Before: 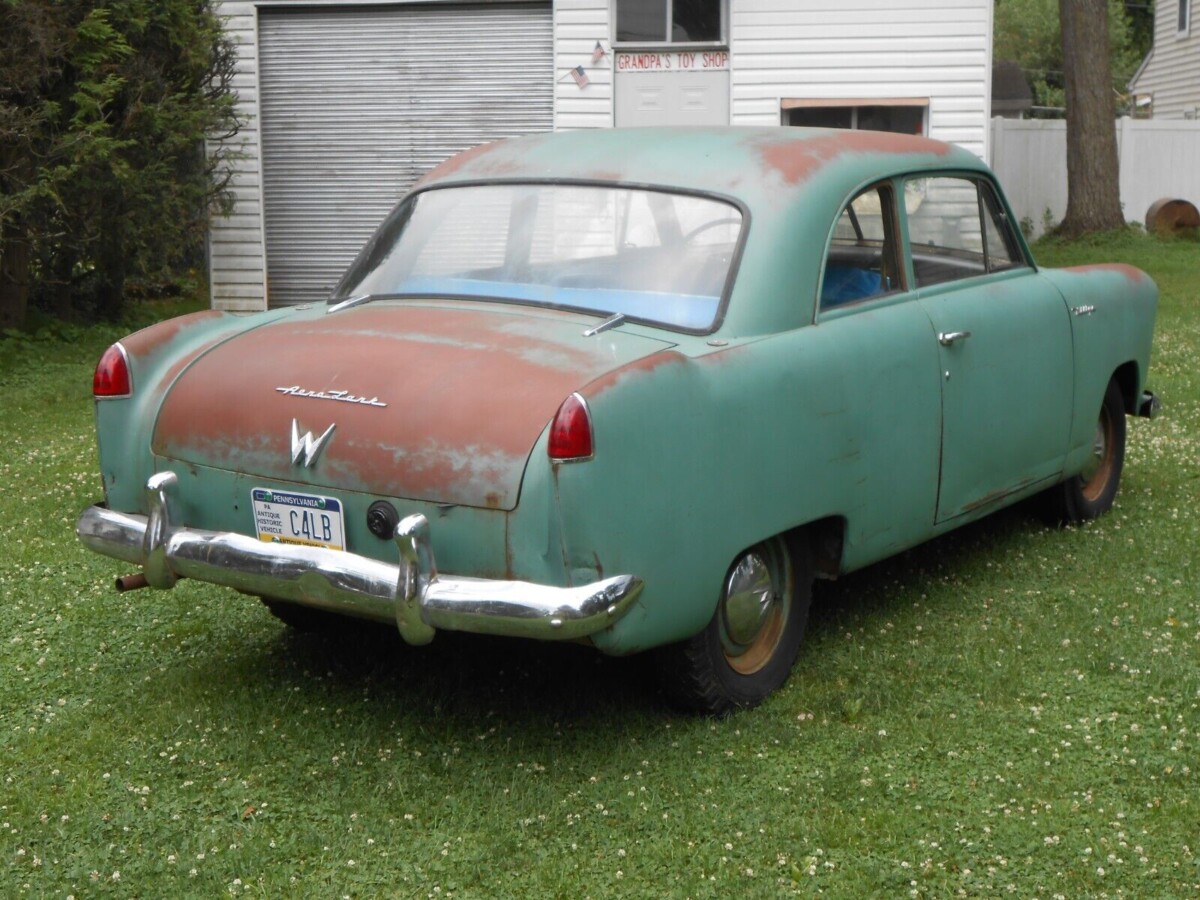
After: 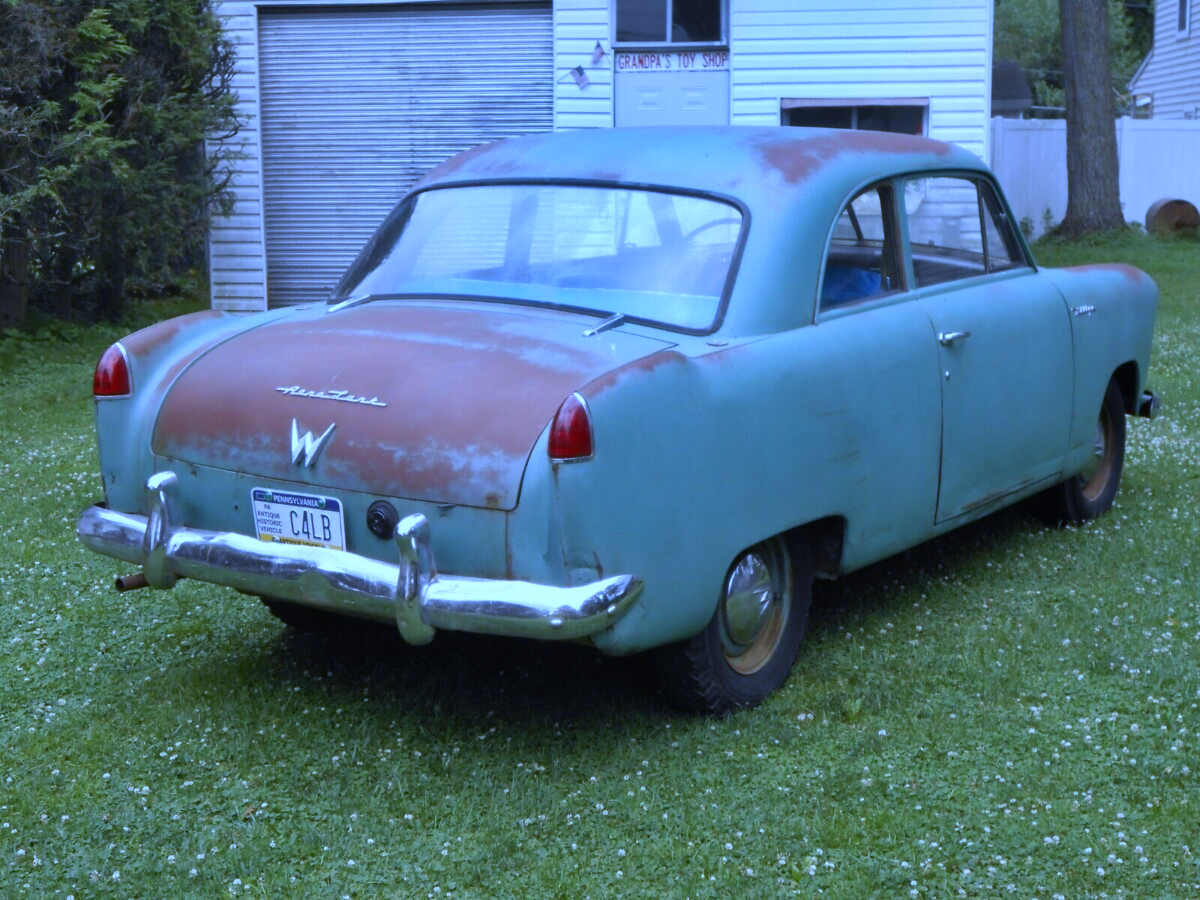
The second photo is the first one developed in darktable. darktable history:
white balance: red 0.766, blue 1.537
shadows and highlights: white point adjustment 0.1, highlights -70, soften with gaussian
